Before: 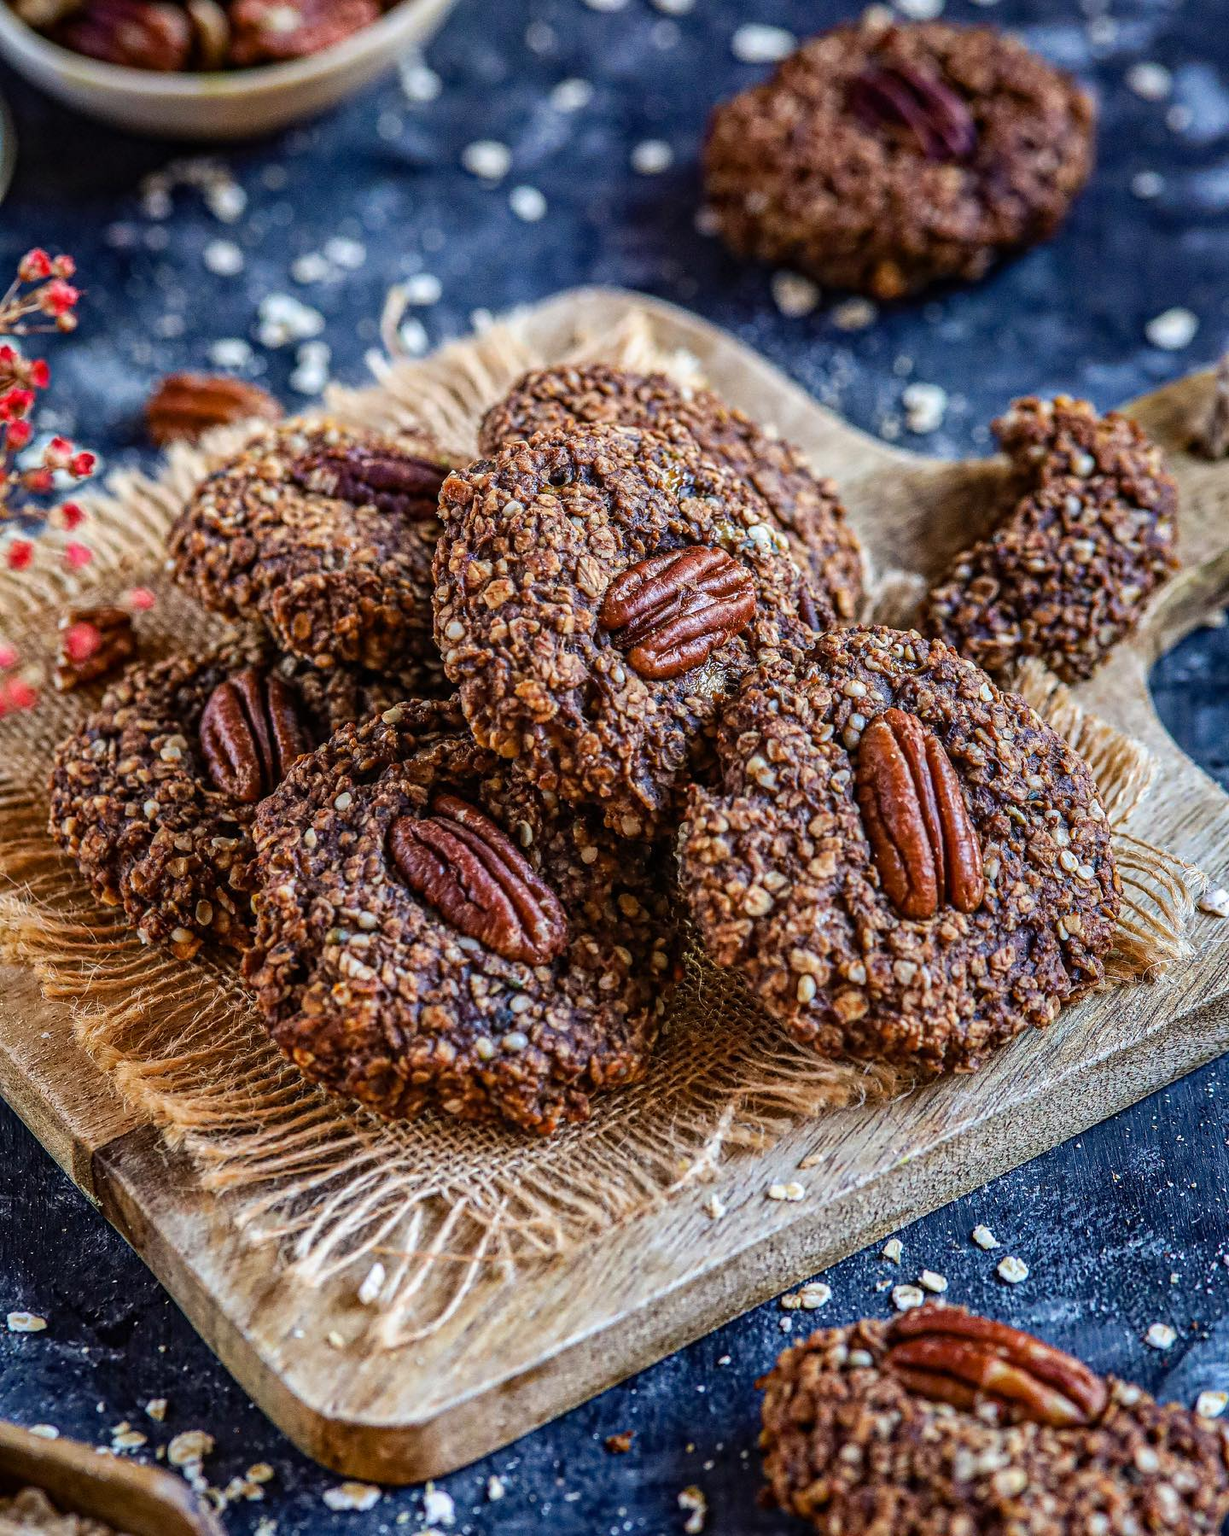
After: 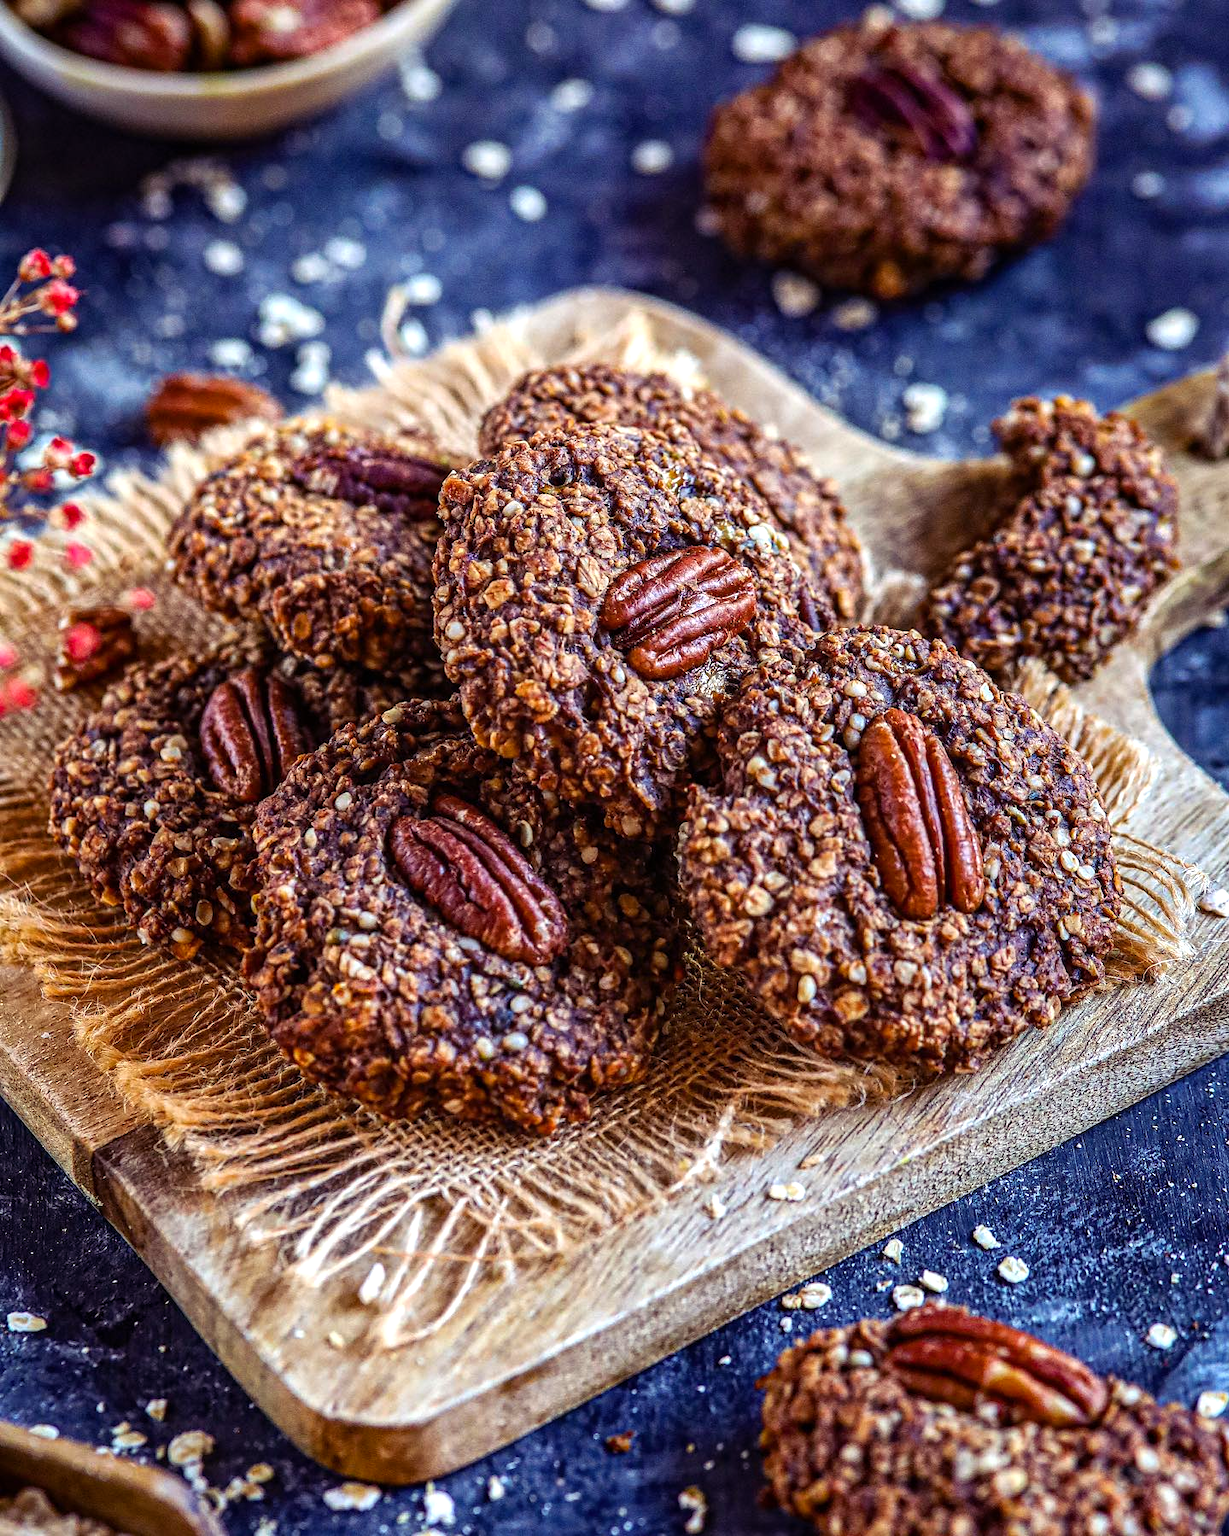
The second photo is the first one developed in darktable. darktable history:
color balance rgb: shadows lift › luminance 0.71%, shadows lift › chroma 6.756%, shadows lift › hue 302.02°, perceptual saturation grading › global saturation 8.007%, perceptual saturation grading › shadows 5.13%, perceptual brilliance grading › global brilliance 2.189%, perceptual brilliance grading › highlights 7.978%, perceptual brilliance grading › shadows -3.486%
